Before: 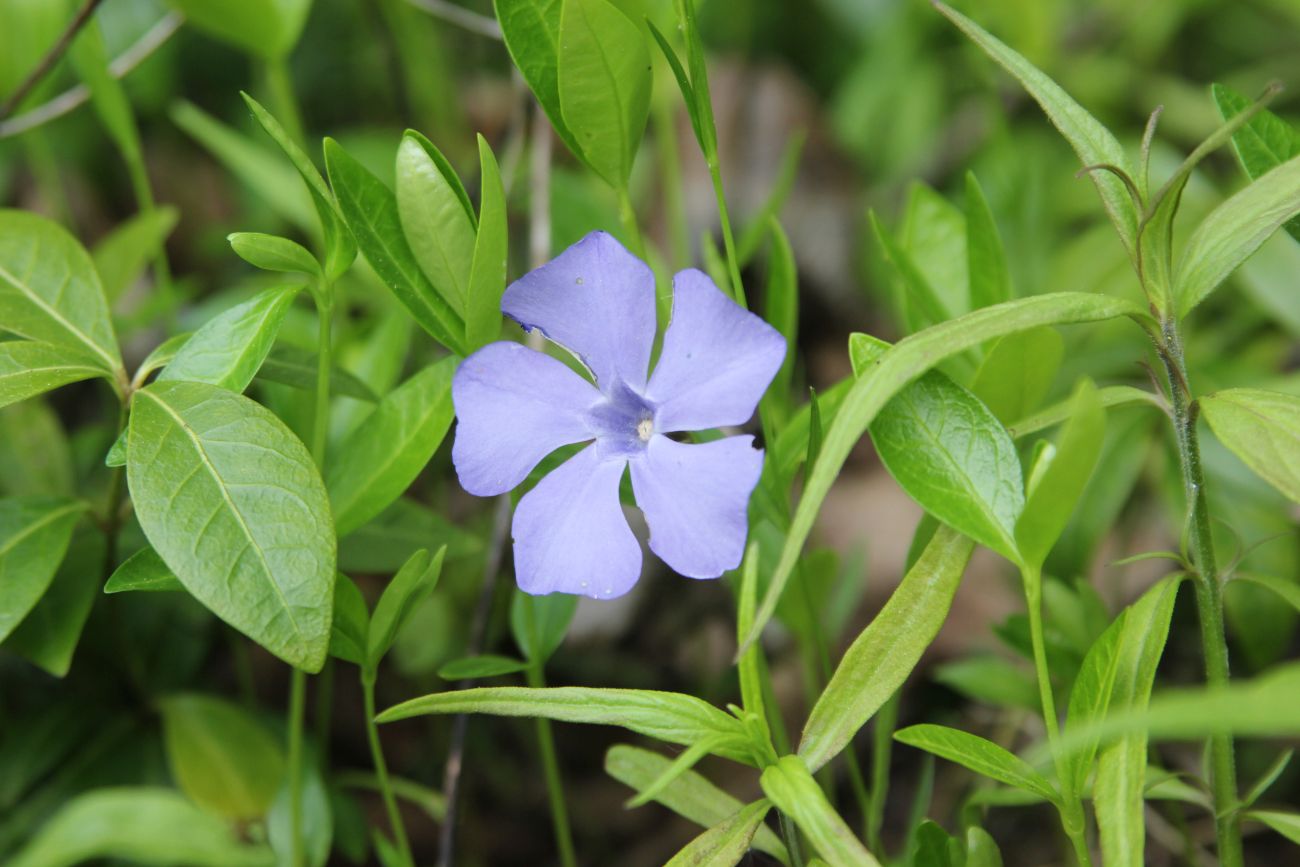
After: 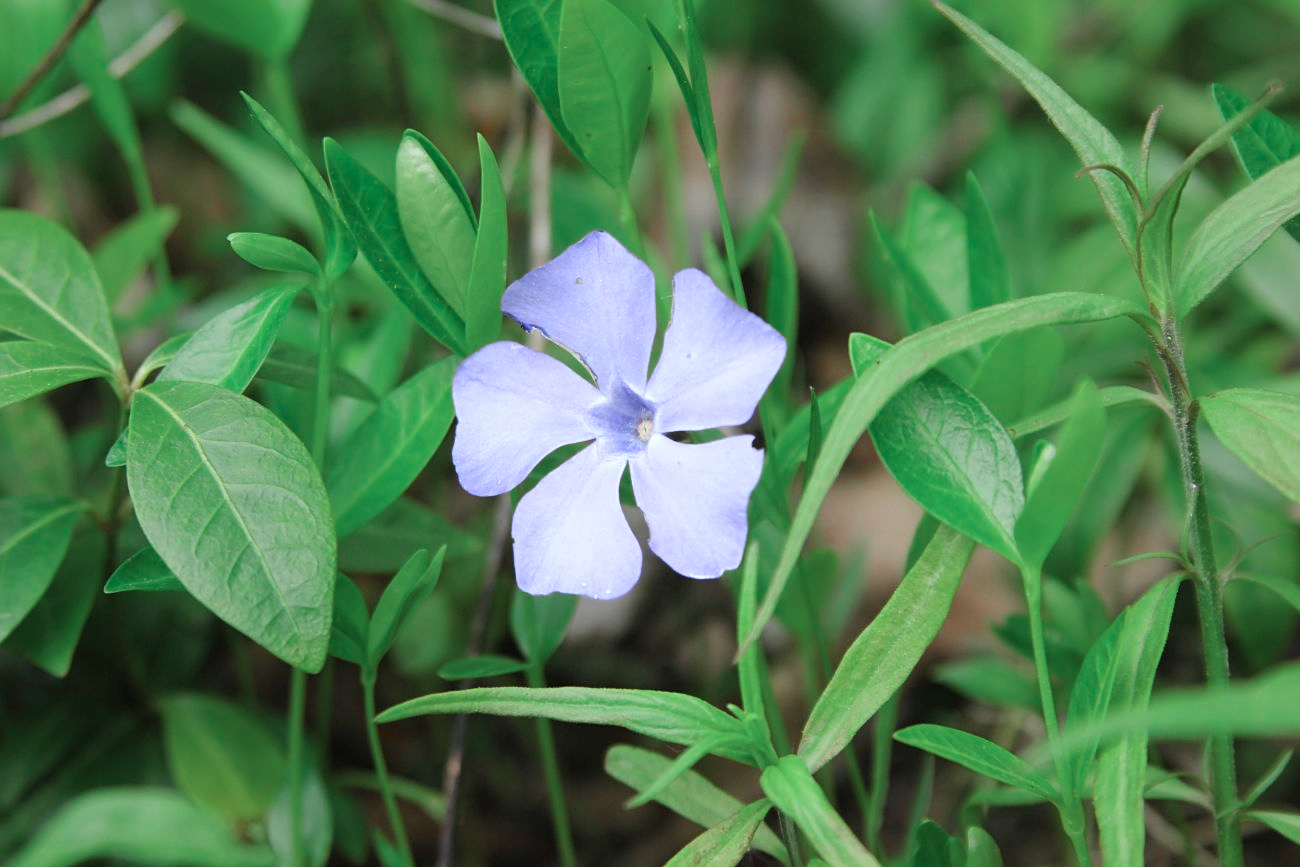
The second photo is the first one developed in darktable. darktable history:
color zones: curves: ch0 [(0, 0.466) (0.128, 0.466) (0.25, 0.5) (0.375, 0.456) (0.5, 0.5) (0.625, 0.5) (0.737, 0.652) (0.875, 0.5)]; ch1 [(0, 0.603) (0.125, 0.618) (0.261, 0.348) (0.372, 0.353) (0.497, 0.363) (0.611, 0.45) (0.731, 0.427) (0.875, 0.518) (0.998, 0.652)]; ch2 [(0, 0.559) (0.125, 0.451) (0.253, 0.564) (0.37, 0.578) (0.5, 0.466) (0.625, 0.471) (0.731, 0.471) (0.88, 0.485)]
sharpen: amount 0.204
color balance rgb: power › luminance 3.503%, power › hue 230.74°, perceptual saturation grading › global saturation 19.316%
